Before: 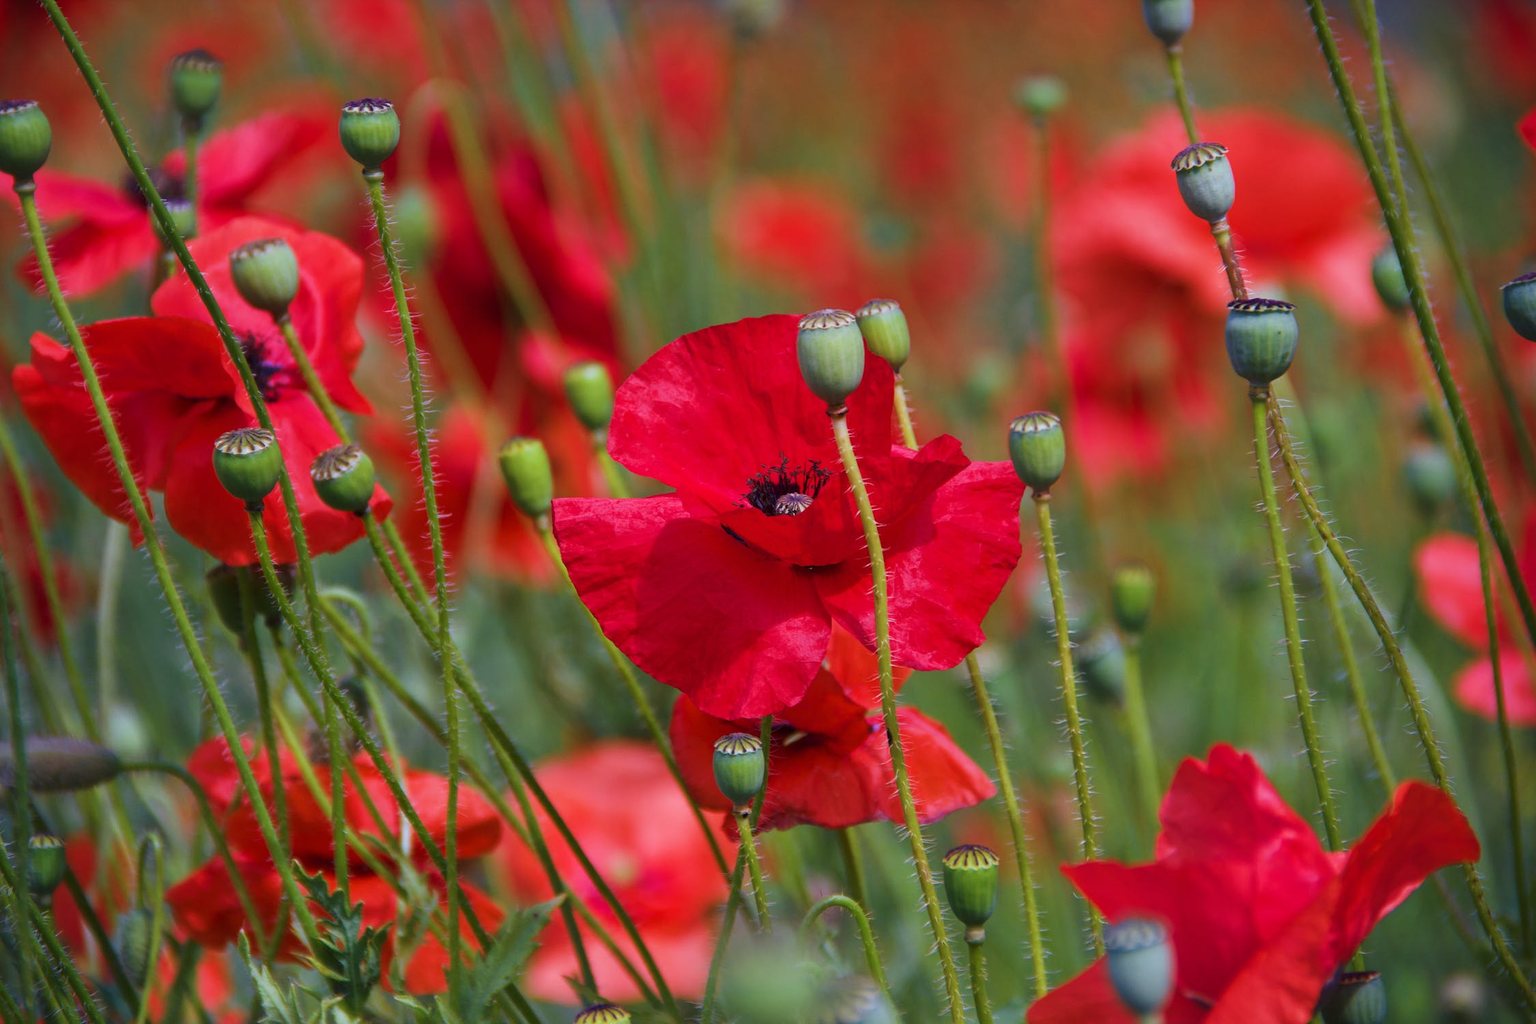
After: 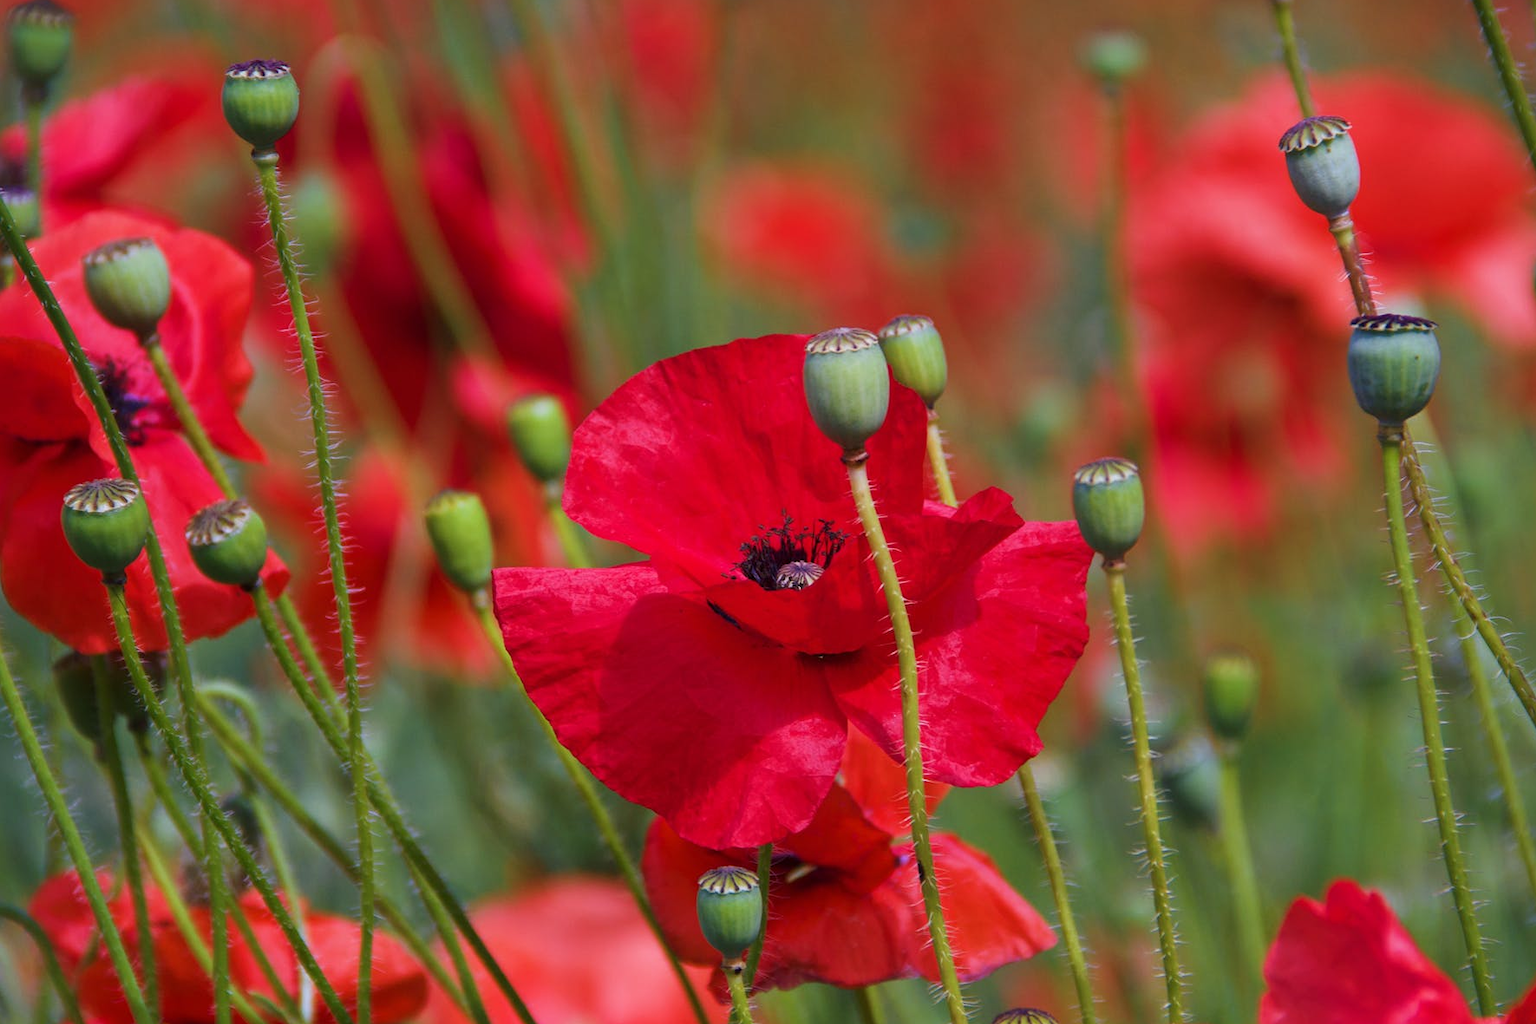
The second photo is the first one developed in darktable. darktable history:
crop and rotate: left 10.753%, top 5.024%, right 10.505%, bottom 16.188%
